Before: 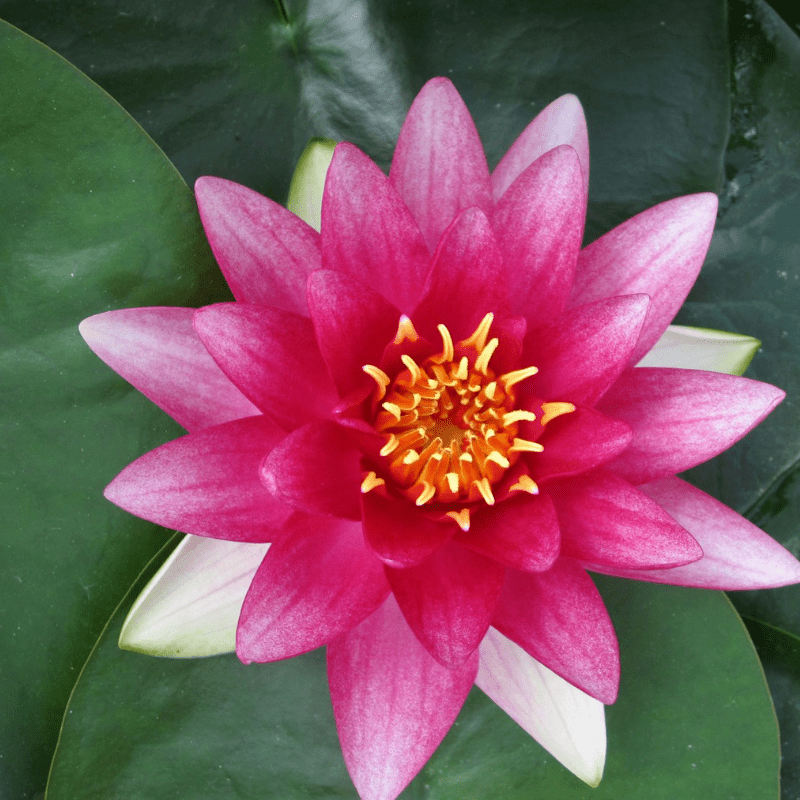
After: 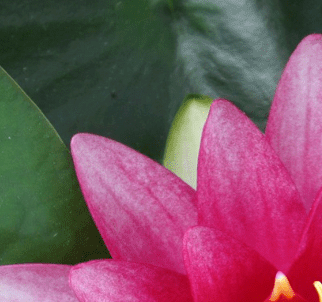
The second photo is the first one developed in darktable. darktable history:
crop: left 15.572%, top 5.457%, right 44.081%, bottom 56.694%
